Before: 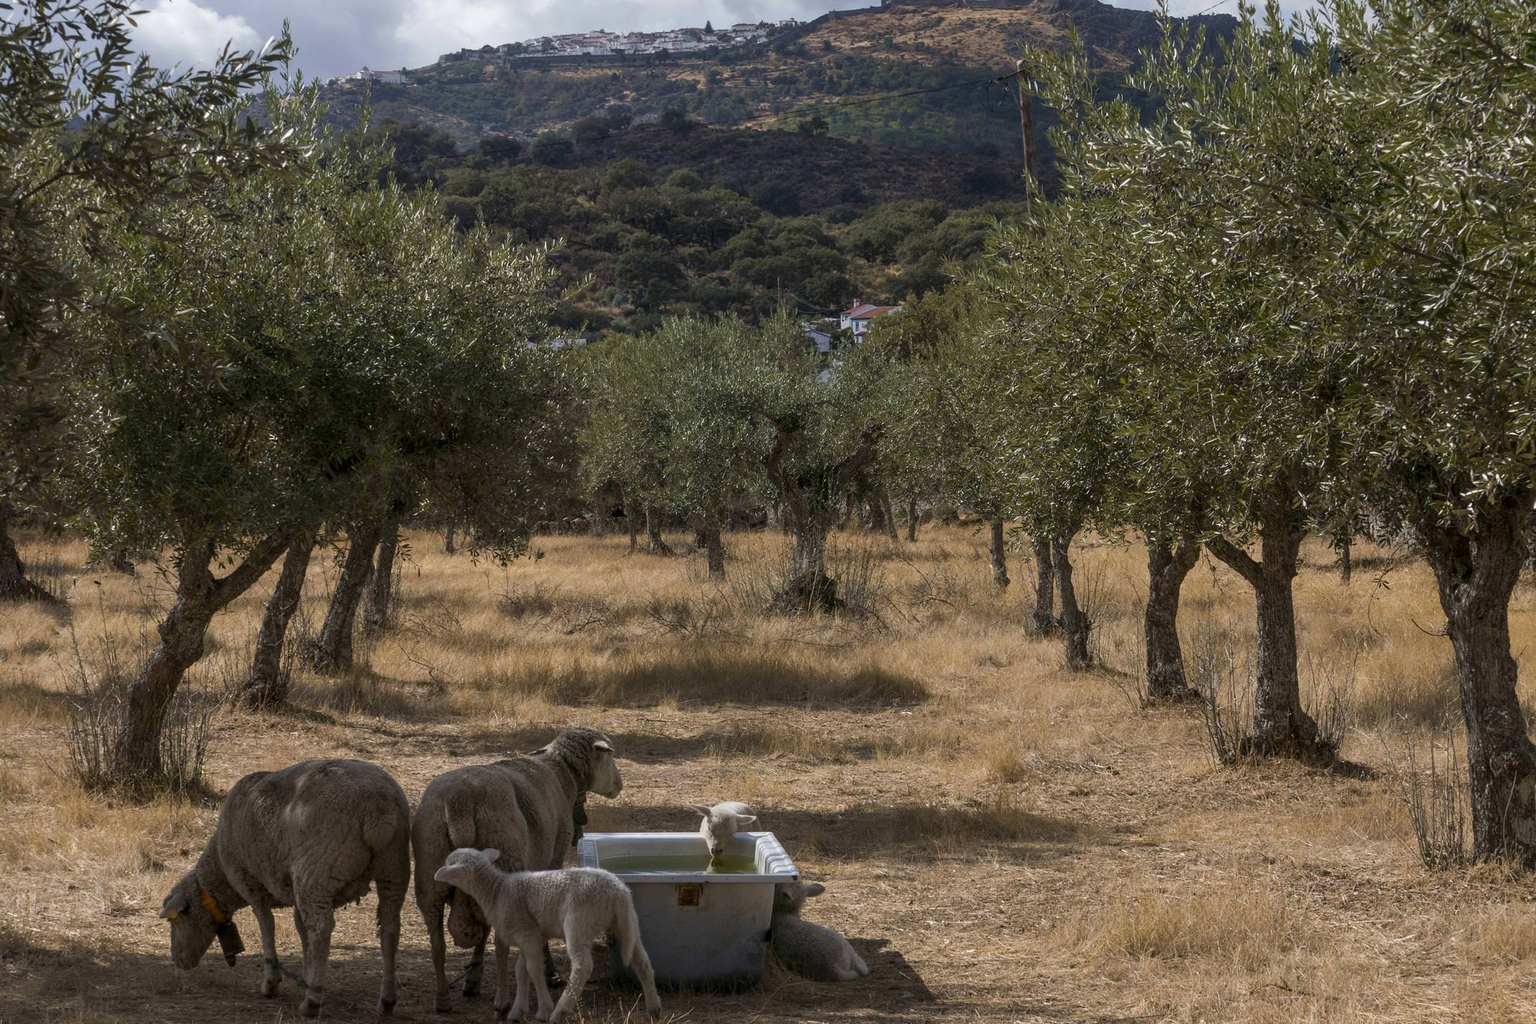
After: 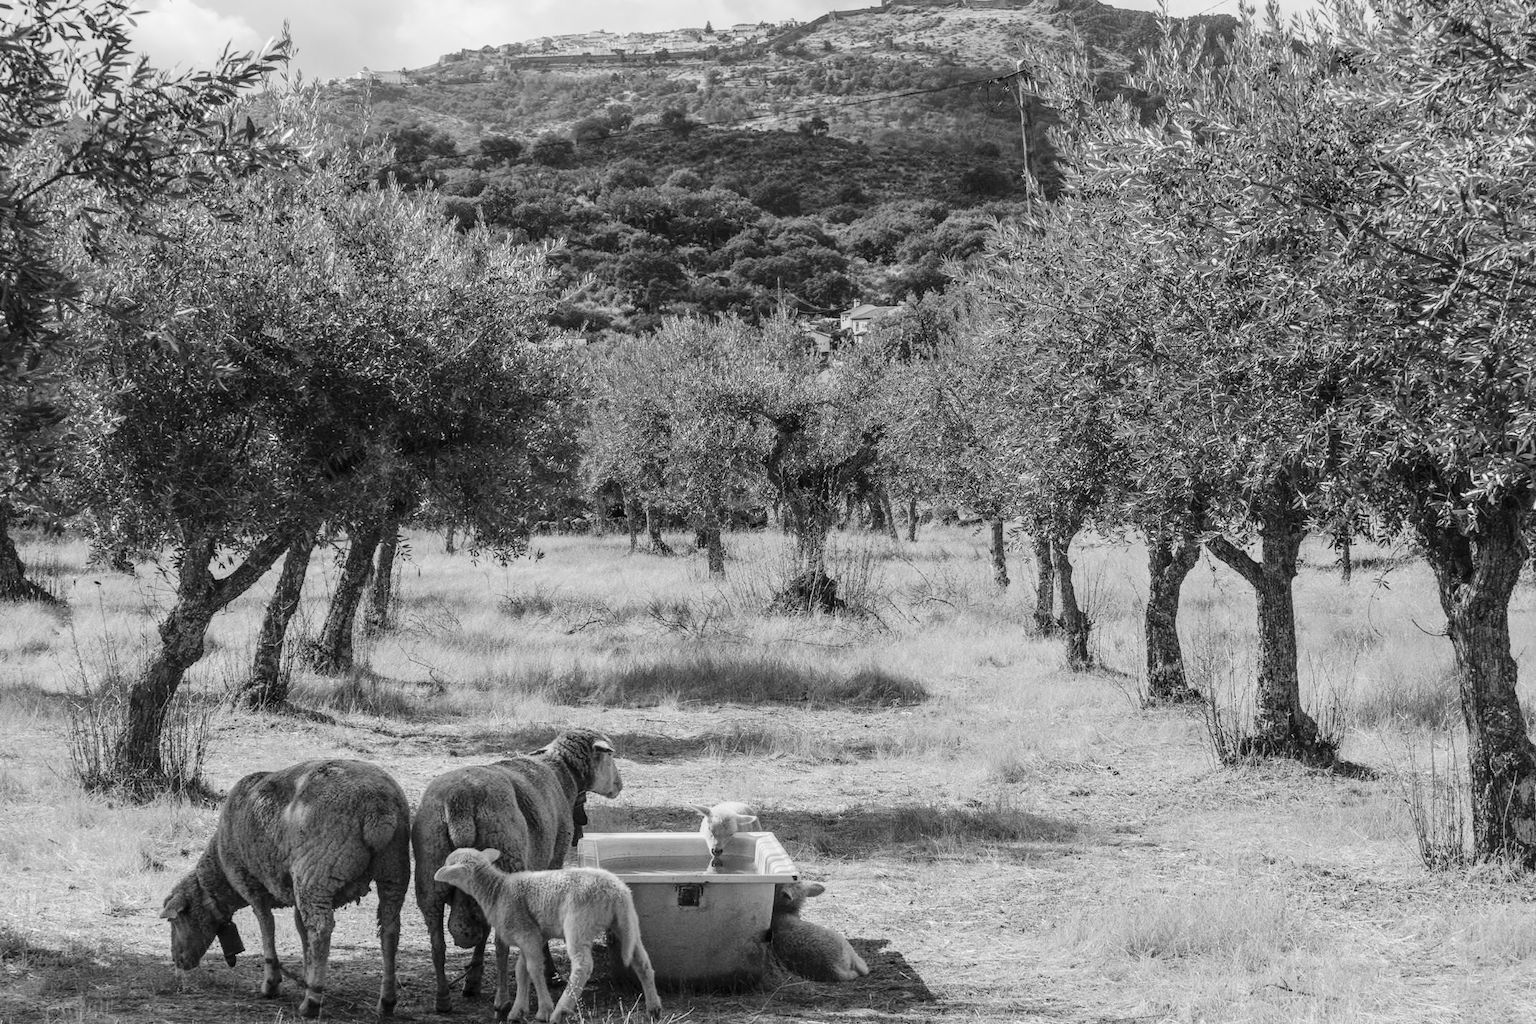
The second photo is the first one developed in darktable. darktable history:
monochrome: size 1
tone curve: curves: ch0 [(0, 0) (0.003, 0.001) (0.011, 0.006) (0.025, 0.012) (0.044, 0.018) (0.069, 0.025) (0.1, 0.045) (0.136, 0.074) (0.177, 0.124) (0.224, 0.196) (0.277, 0.289) (0.335, 0.396) (0.399, 0.495) (0.468, 0.585) (0.543, 0.663) (0.623, 0.728) (0.709, 0.808) (0.801, 0.87) (0.898, 0.932) (1, 1)], preserve colors none
local contrast: detail 110%
global tonemap: drago (0.7, 100)
color balance rgb: perceptual saturation grading › global saturation 20%, global vibrance 20%
